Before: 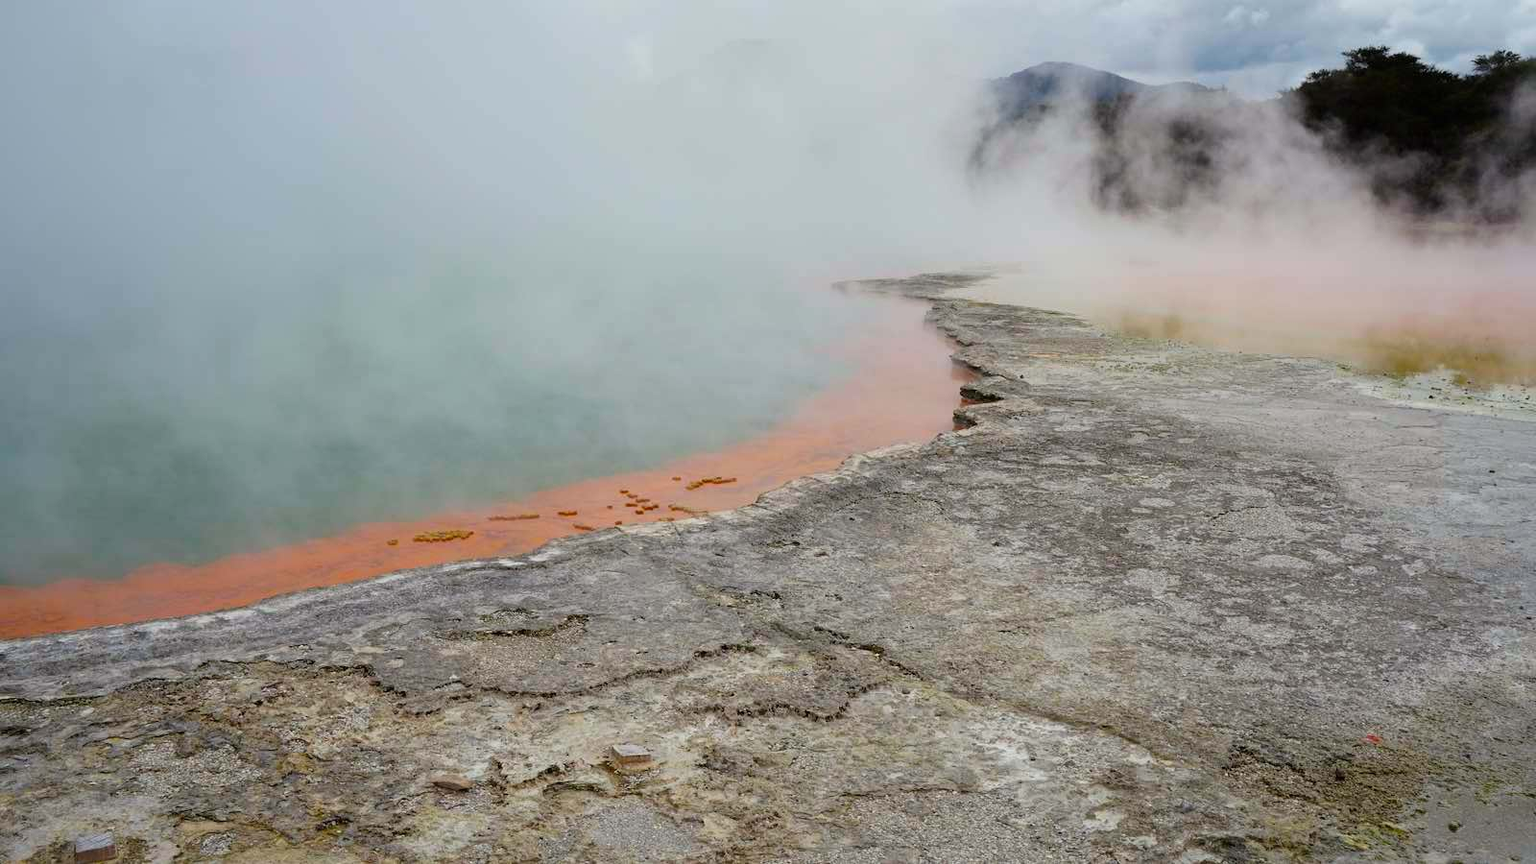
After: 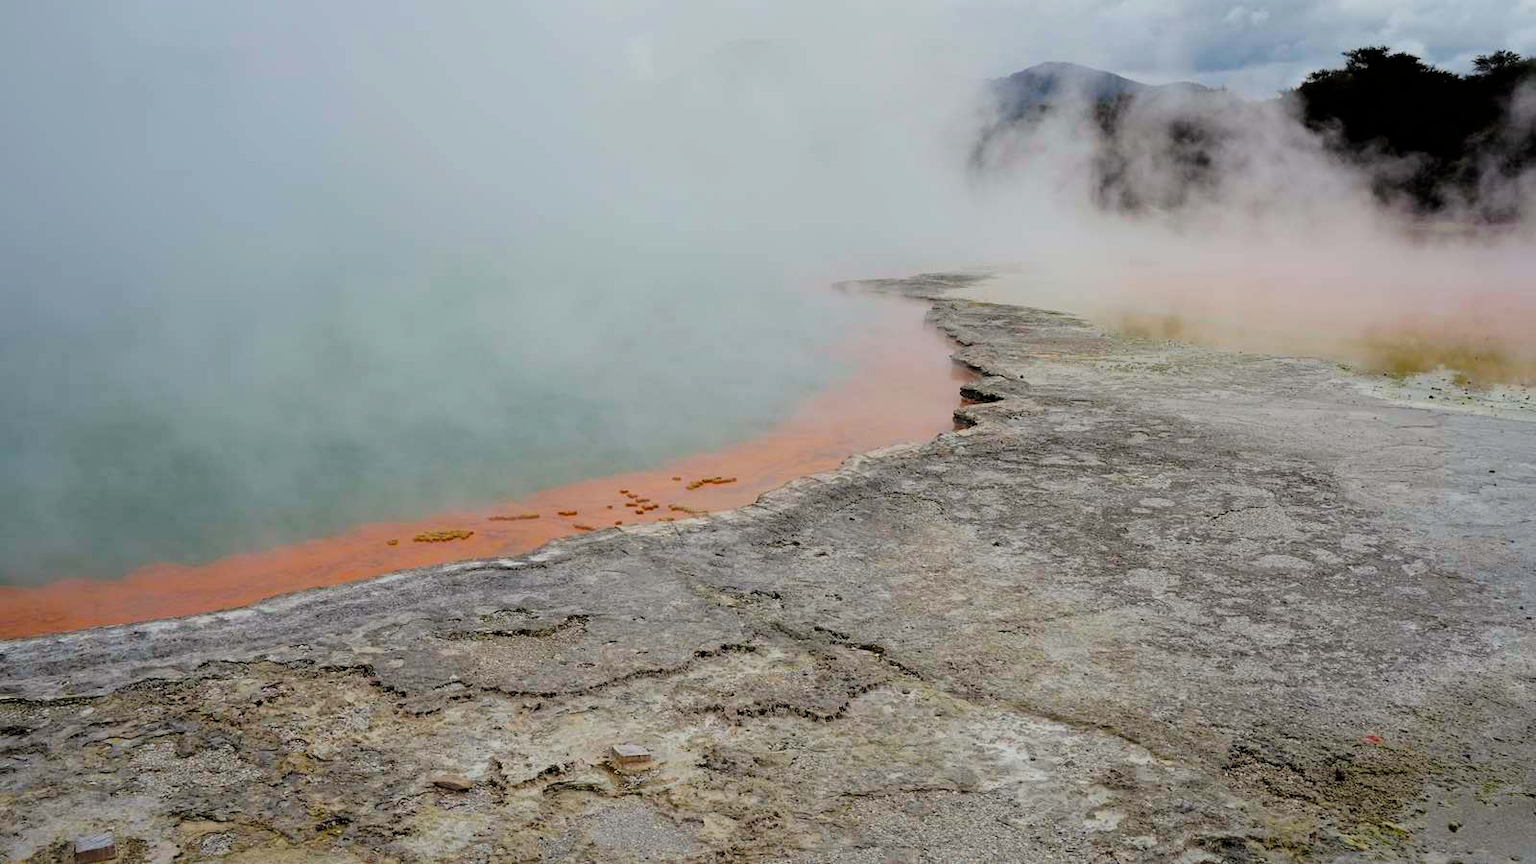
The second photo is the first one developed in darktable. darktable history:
filmic rgb: black relative exposure -5.78 EV, white relative exposure 3.39 EV, hardness 3.66, color science v6 (2022)
